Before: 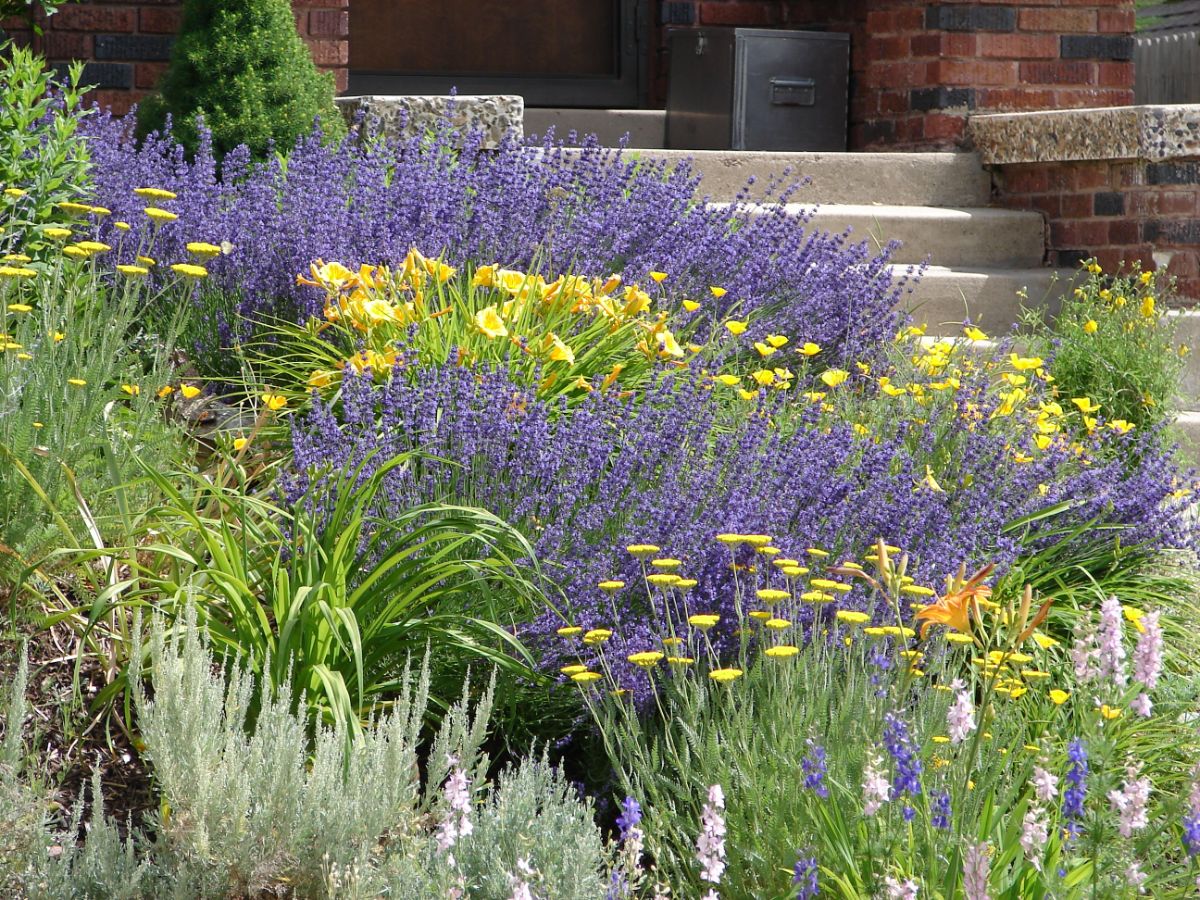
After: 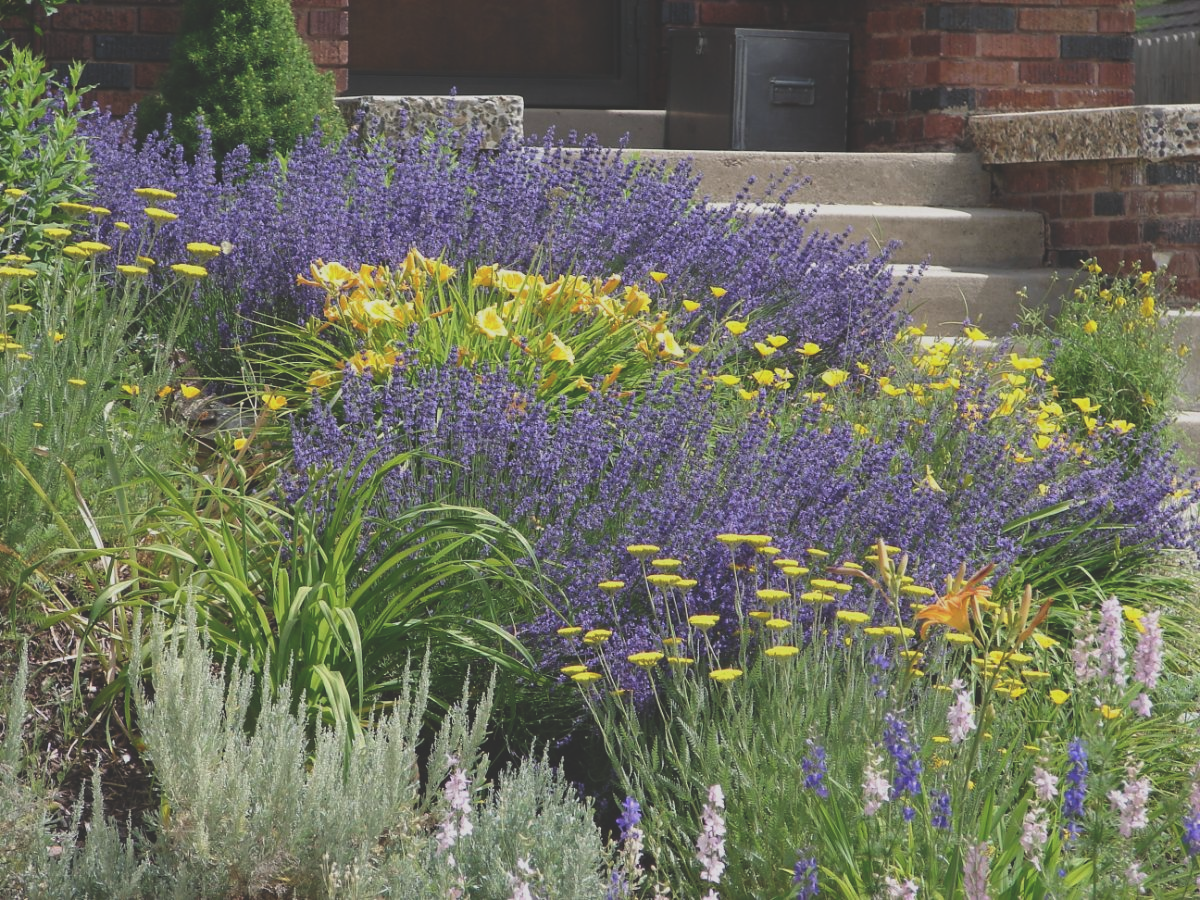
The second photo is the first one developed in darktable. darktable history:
exposure: black level correction -0.038, exposure -0.495 EV, compensate highlight preservation false
